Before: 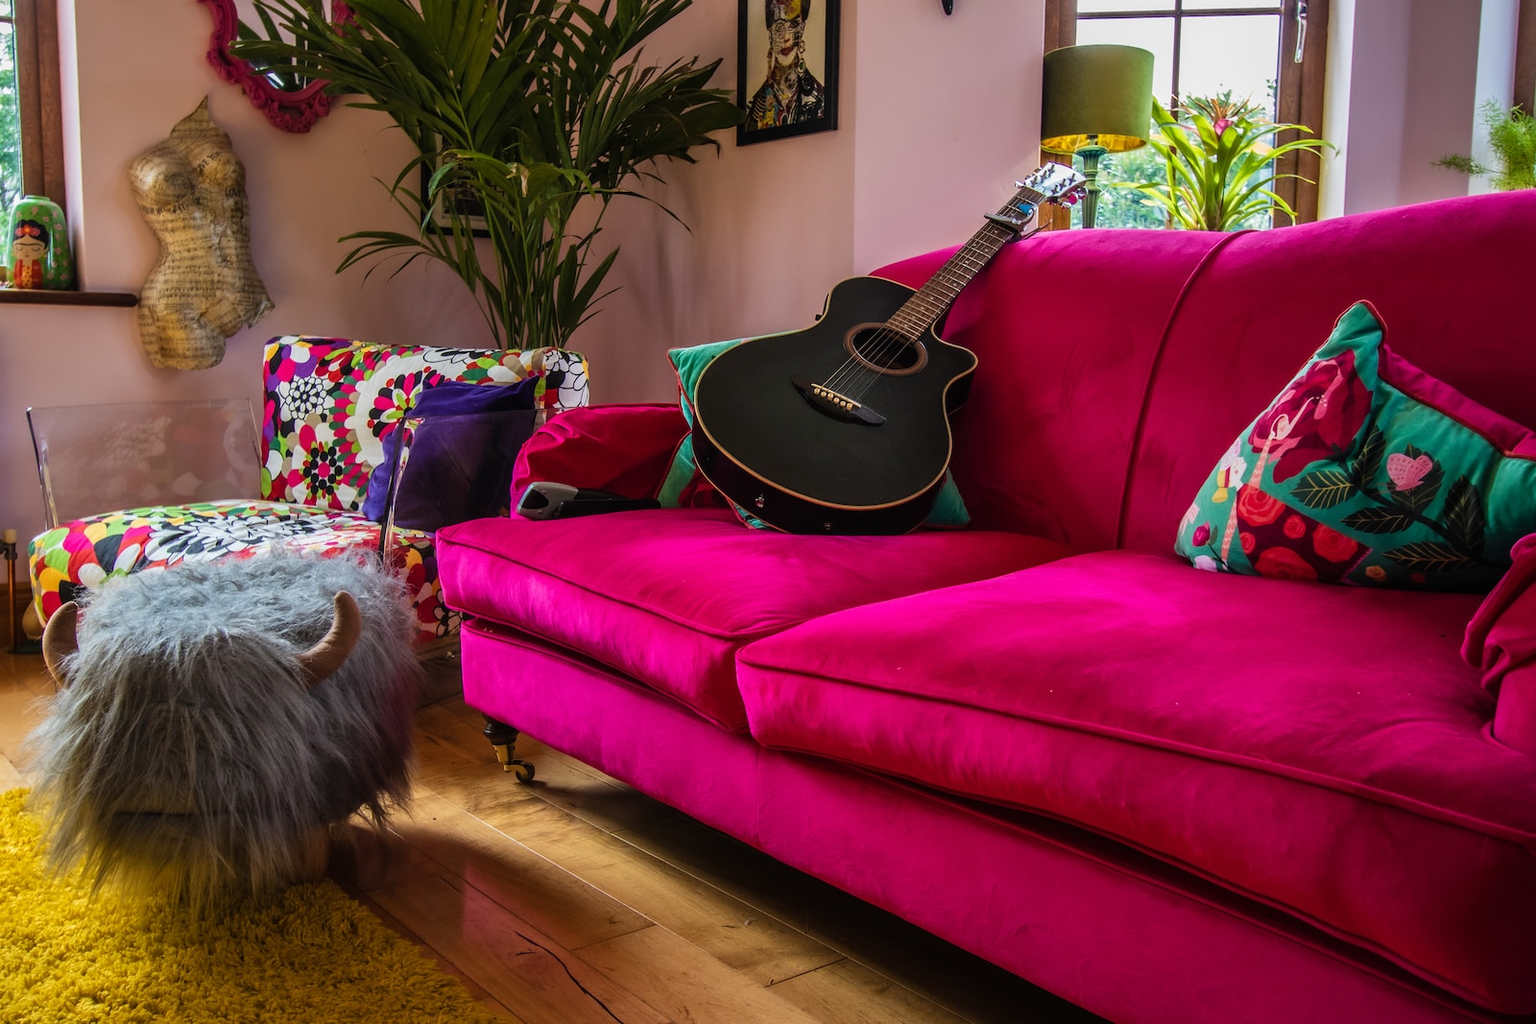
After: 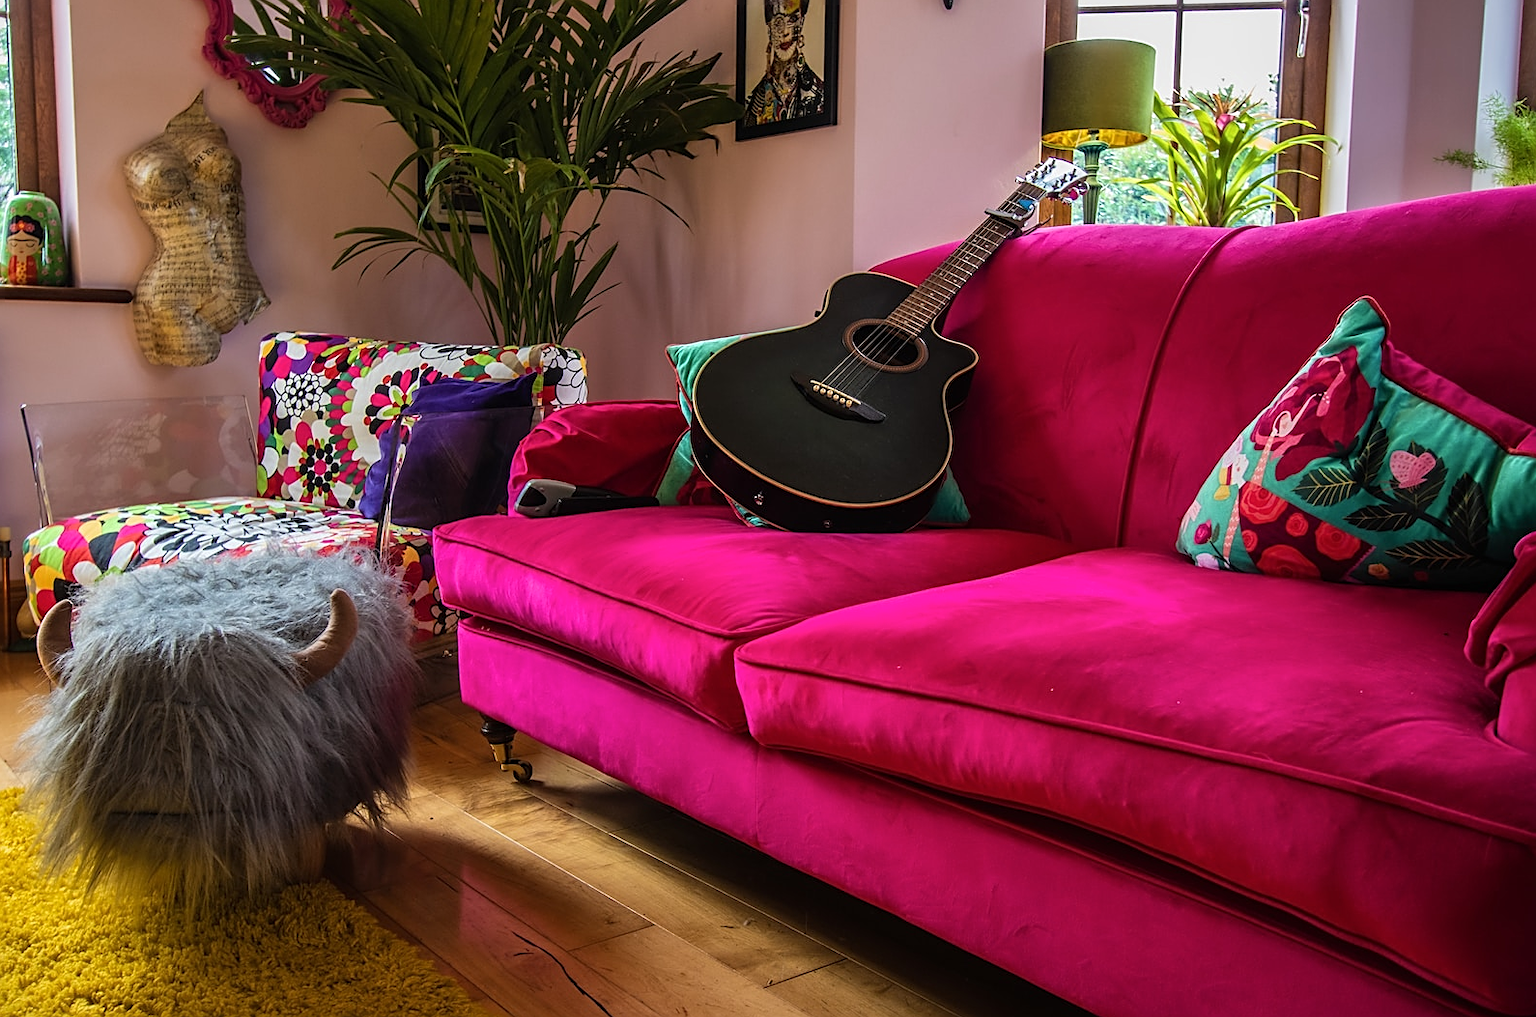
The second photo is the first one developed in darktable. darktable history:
crop: left 0.421%, top 0.597%, right 0.2%, bottom 0.695%
sharpen: on, module defaults
color zones: curves: ch0 [(0.25, 0.5) (0.463, 0.627) (0.484, 0.637) (0.75, 0.5)]
